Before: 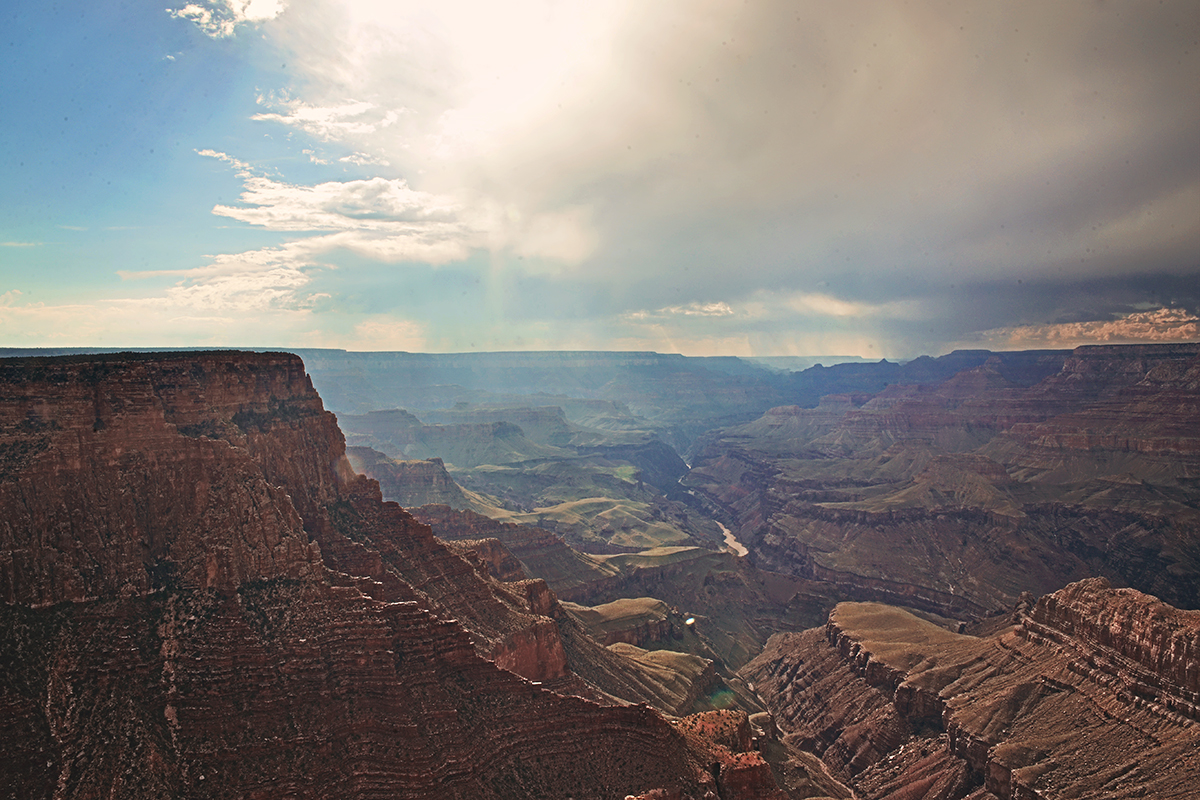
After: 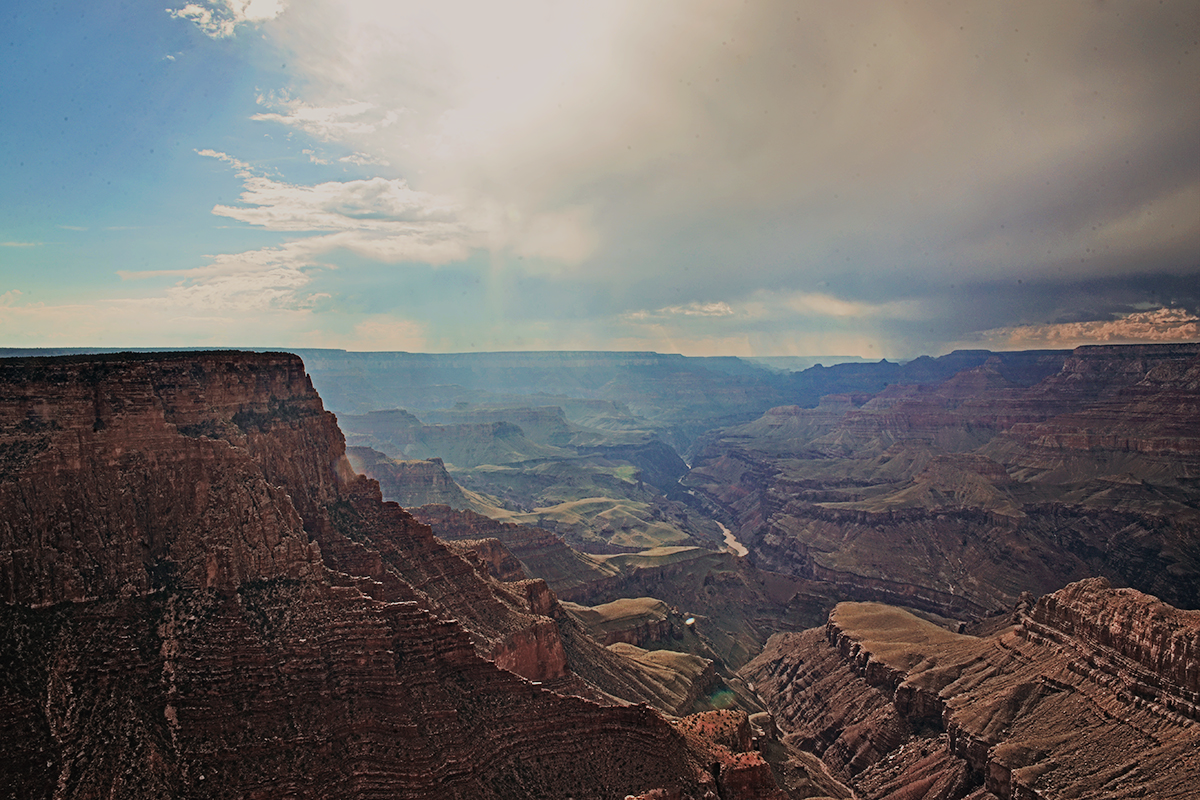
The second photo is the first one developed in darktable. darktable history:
filmic rgb: black relative exposure -7.65 EV, white relative exposure 4.56 EV, hardness 3.61
haze removal: compatibility mode true, adaptive false
